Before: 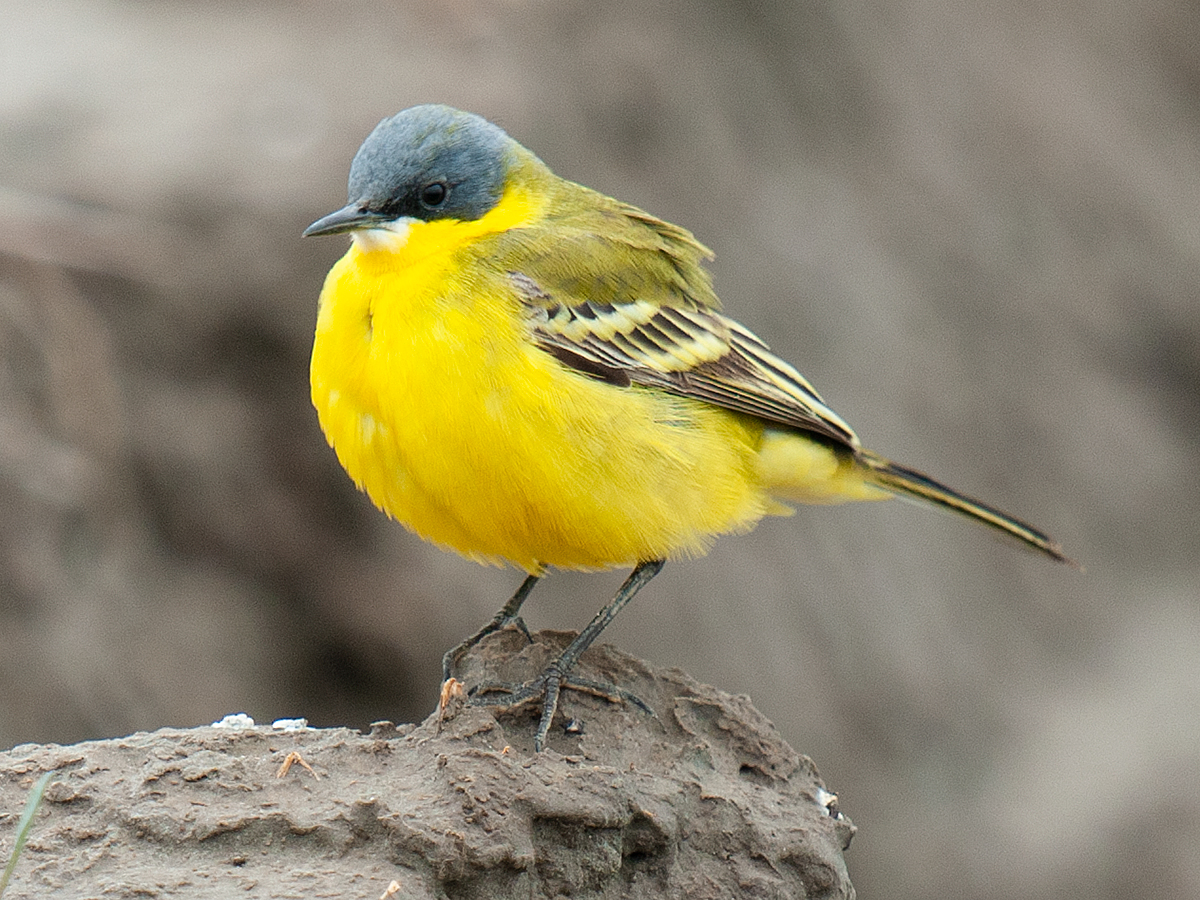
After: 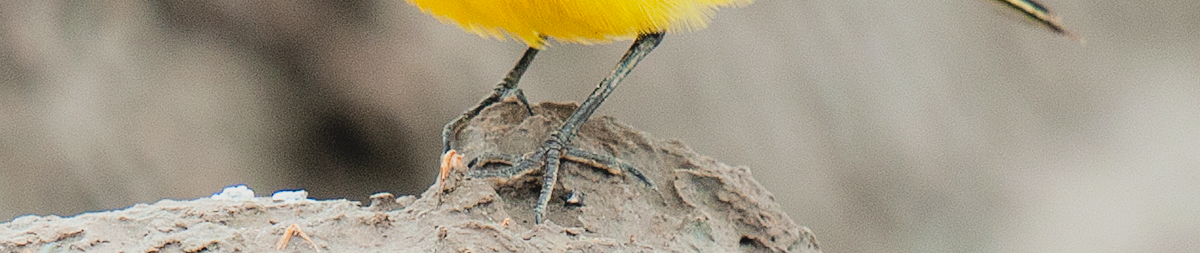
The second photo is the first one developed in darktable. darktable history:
crop and rotate: top 58.699%, bottom 13.079%
contrast brightness saturation: contrast -0.097, brightness 0.046, saturation 0.075
filmic rgb: black relative exposure -5.09 EV, white relative exposure 3.98 EV, hardness 2.9, contrast 1.185, highlights saturation mix -29.96%, contrast in shadows safe
exposure: black level correction 0, exposure 0.694 EV, compensate exposure bias true, compensate highlight preservation false
color correction: highlights a* -0.26, highlights b* -0.136
